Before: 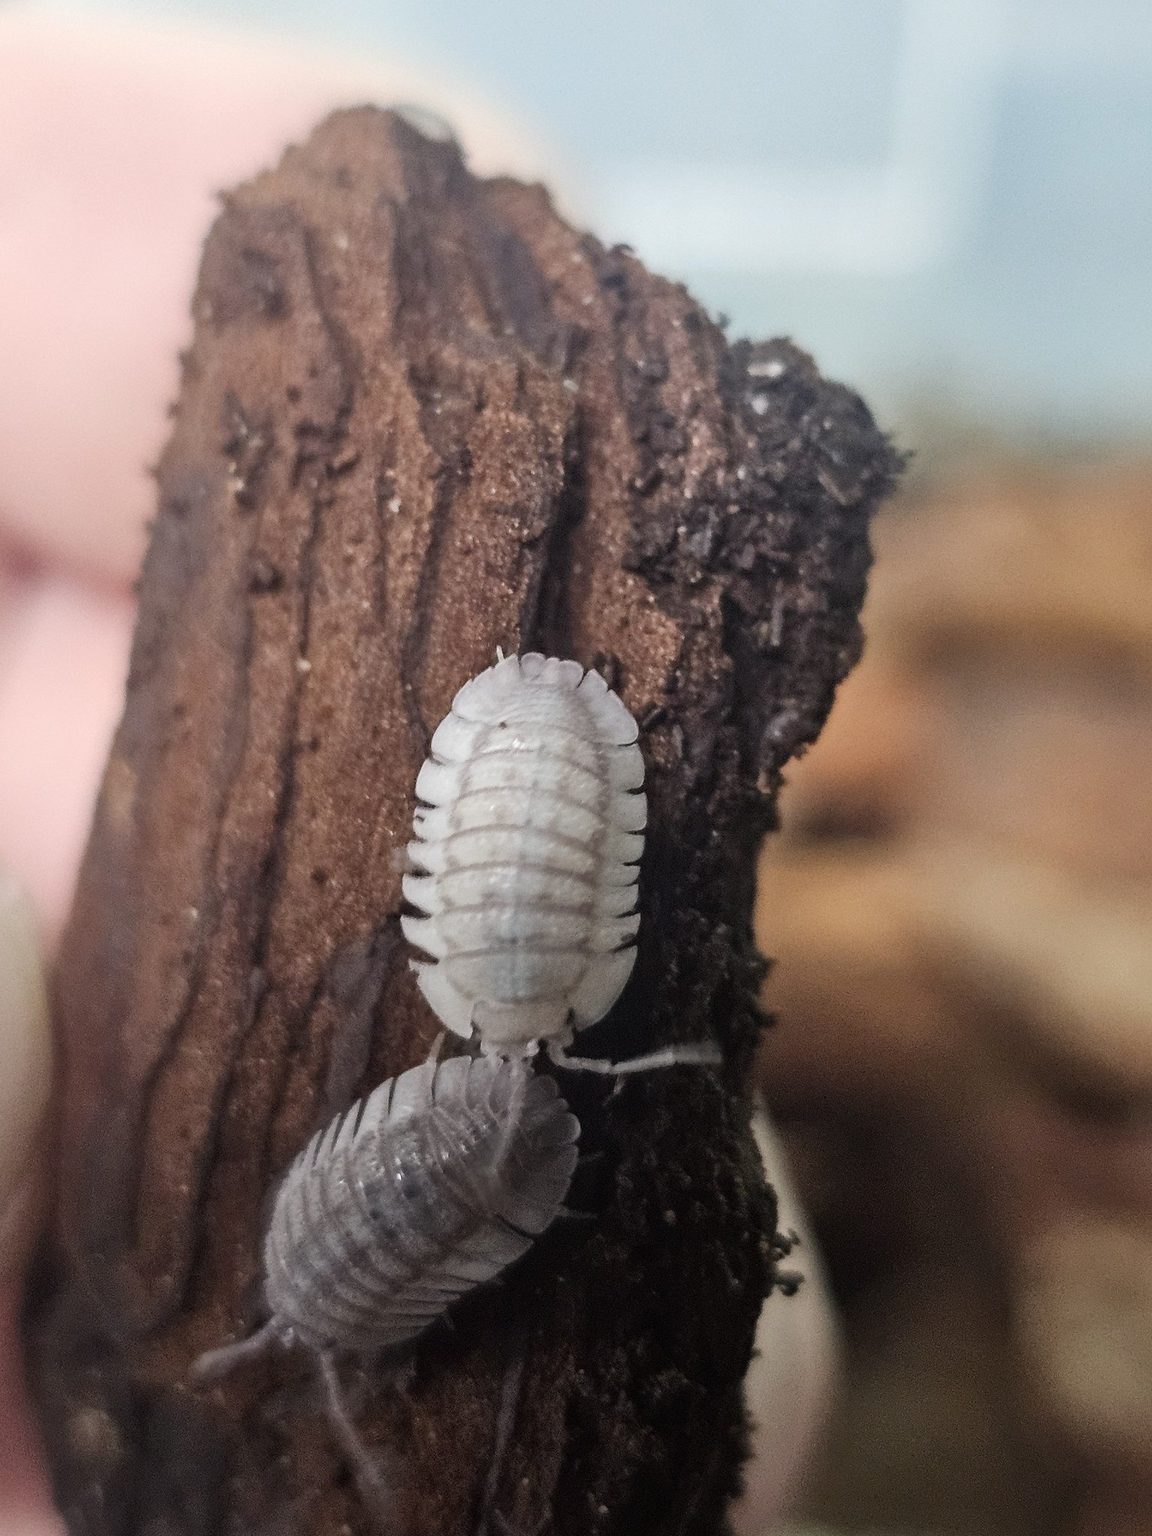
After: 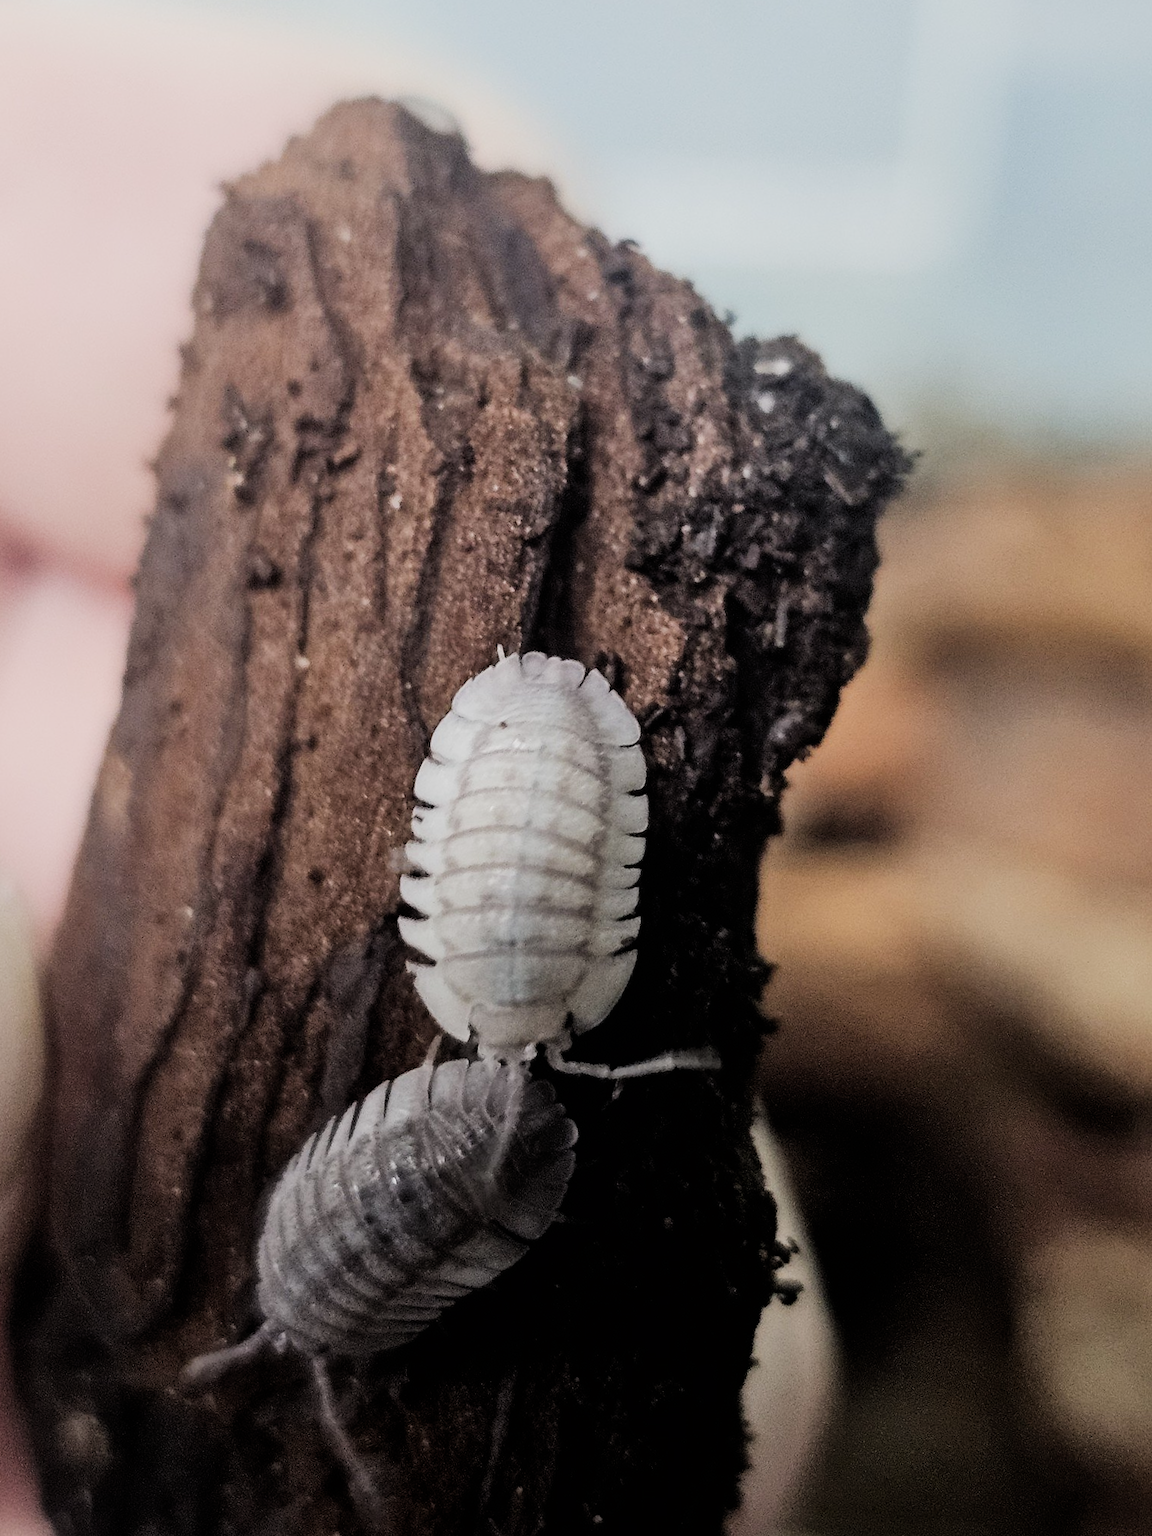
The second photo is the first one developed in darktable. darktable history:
filmic rgb: black relative exposure -5 EV, hardness 2.88, contrast 1.3, highlights saturation mix -30%
crop and rotate: angle -0.5°
